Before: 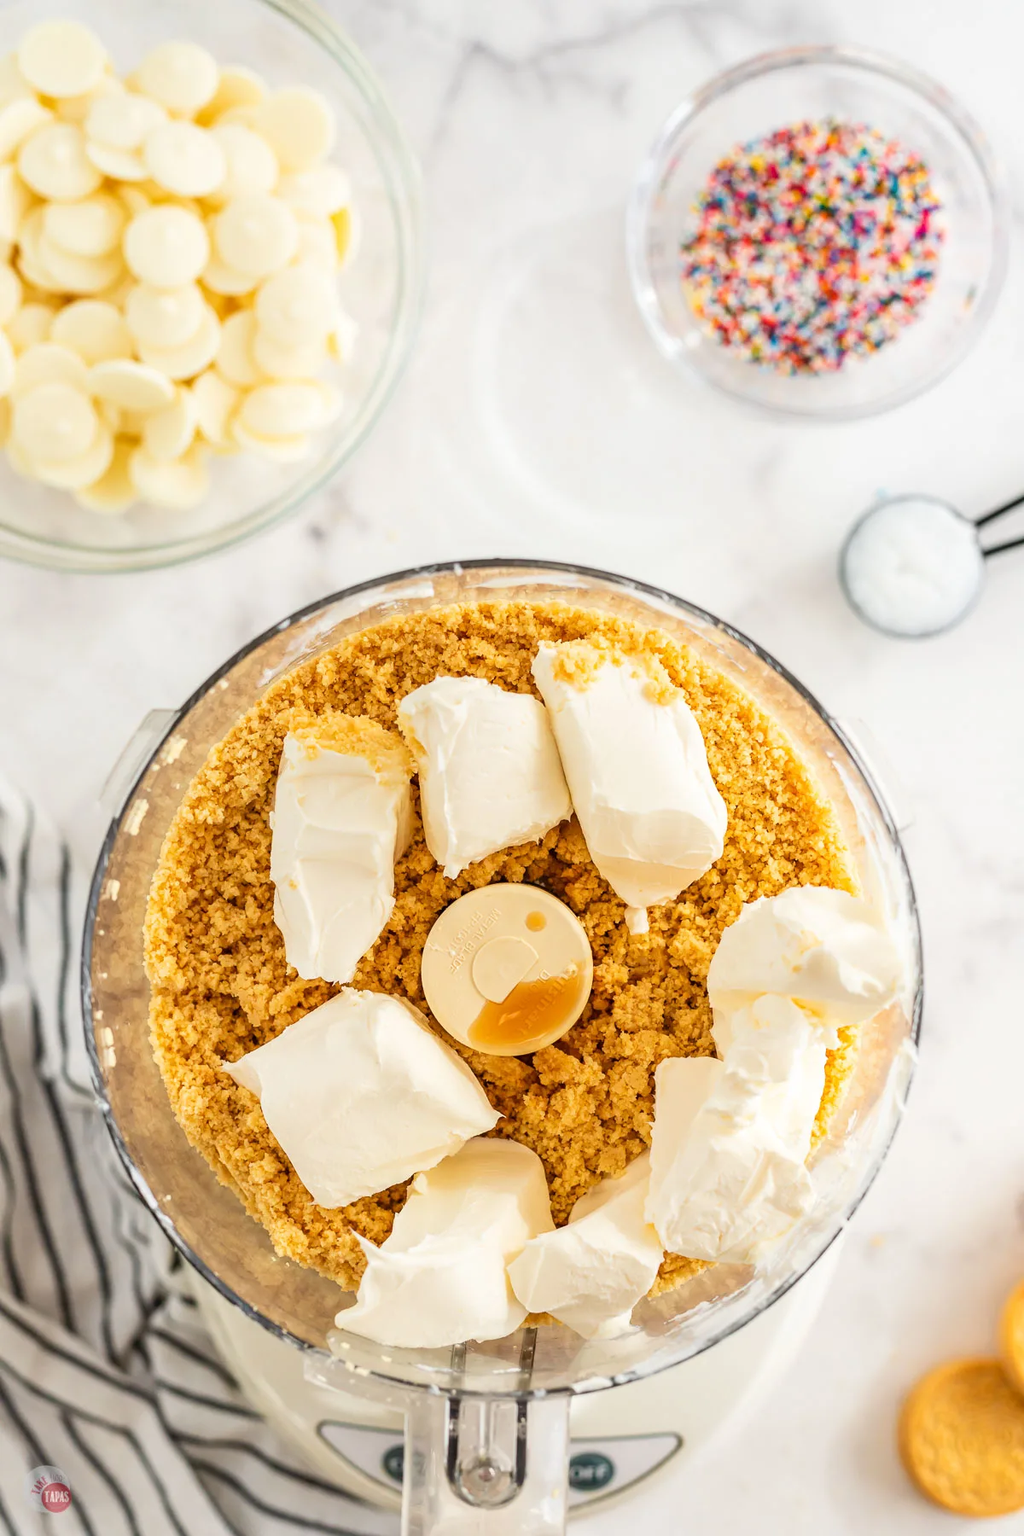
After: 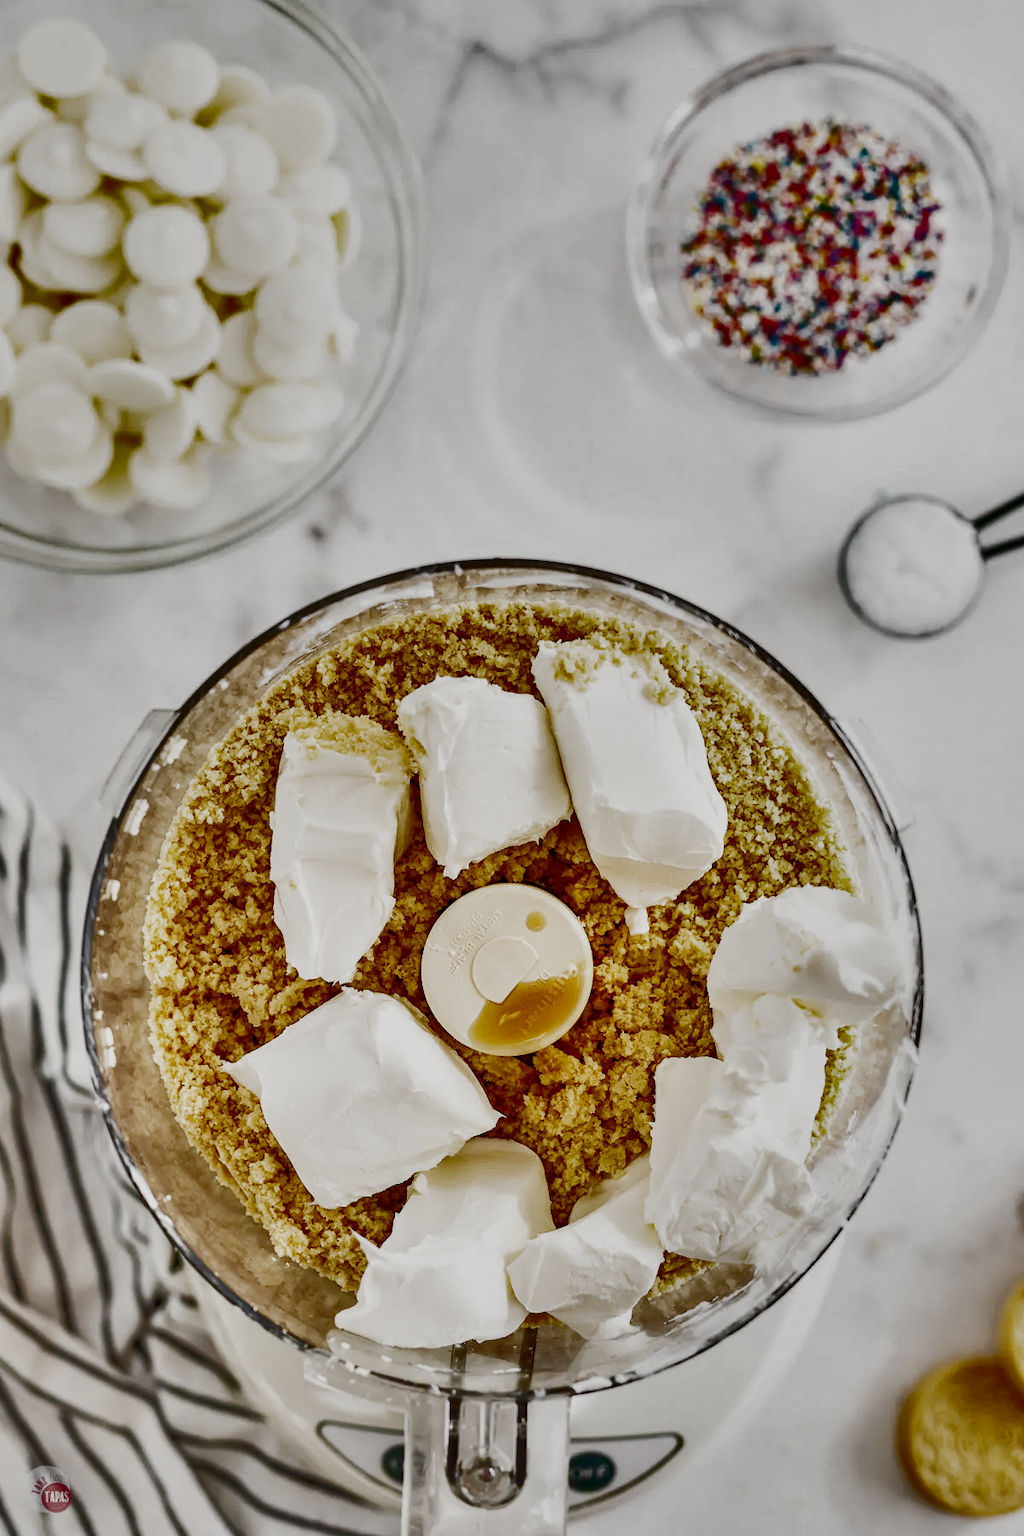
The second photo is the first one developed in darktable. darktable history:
shadows and highlights: shadows 20.92, highlights -81.86, soften with gaussian
exposure: black level correction 0, exposure 1.032 EV, compensate exposure bias true, compensate highlight preservation false
filmic rgb: black relative exposure -7.65 EV, white relative exposure 4.56 EV, hardness 3.61, preserve chrominance no, color science v5 (2021)
